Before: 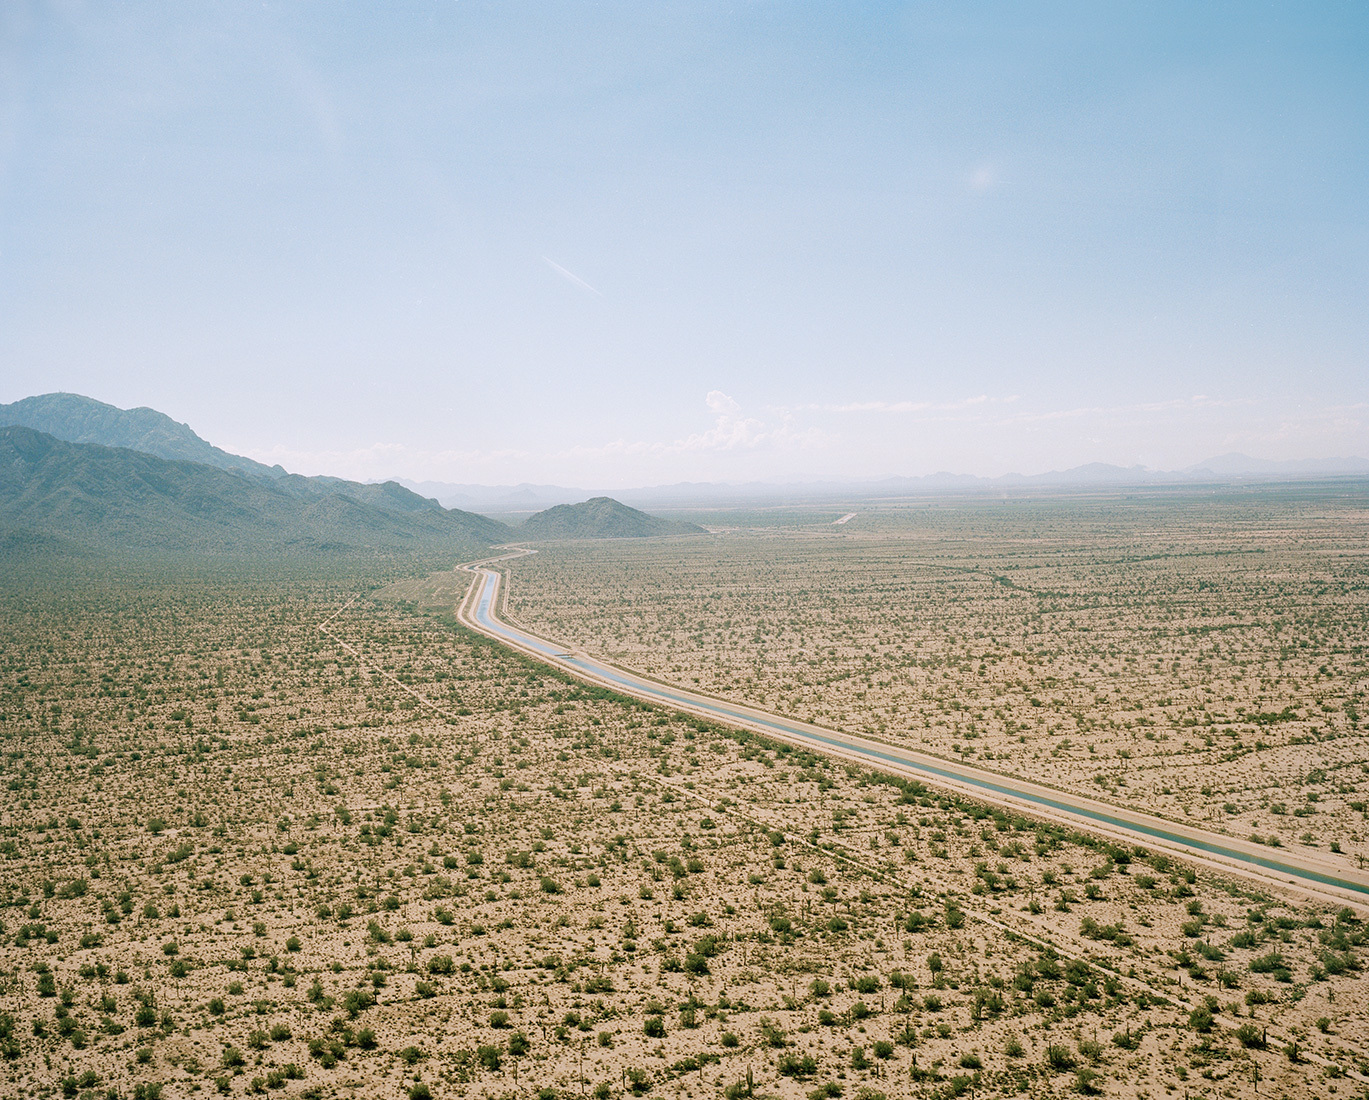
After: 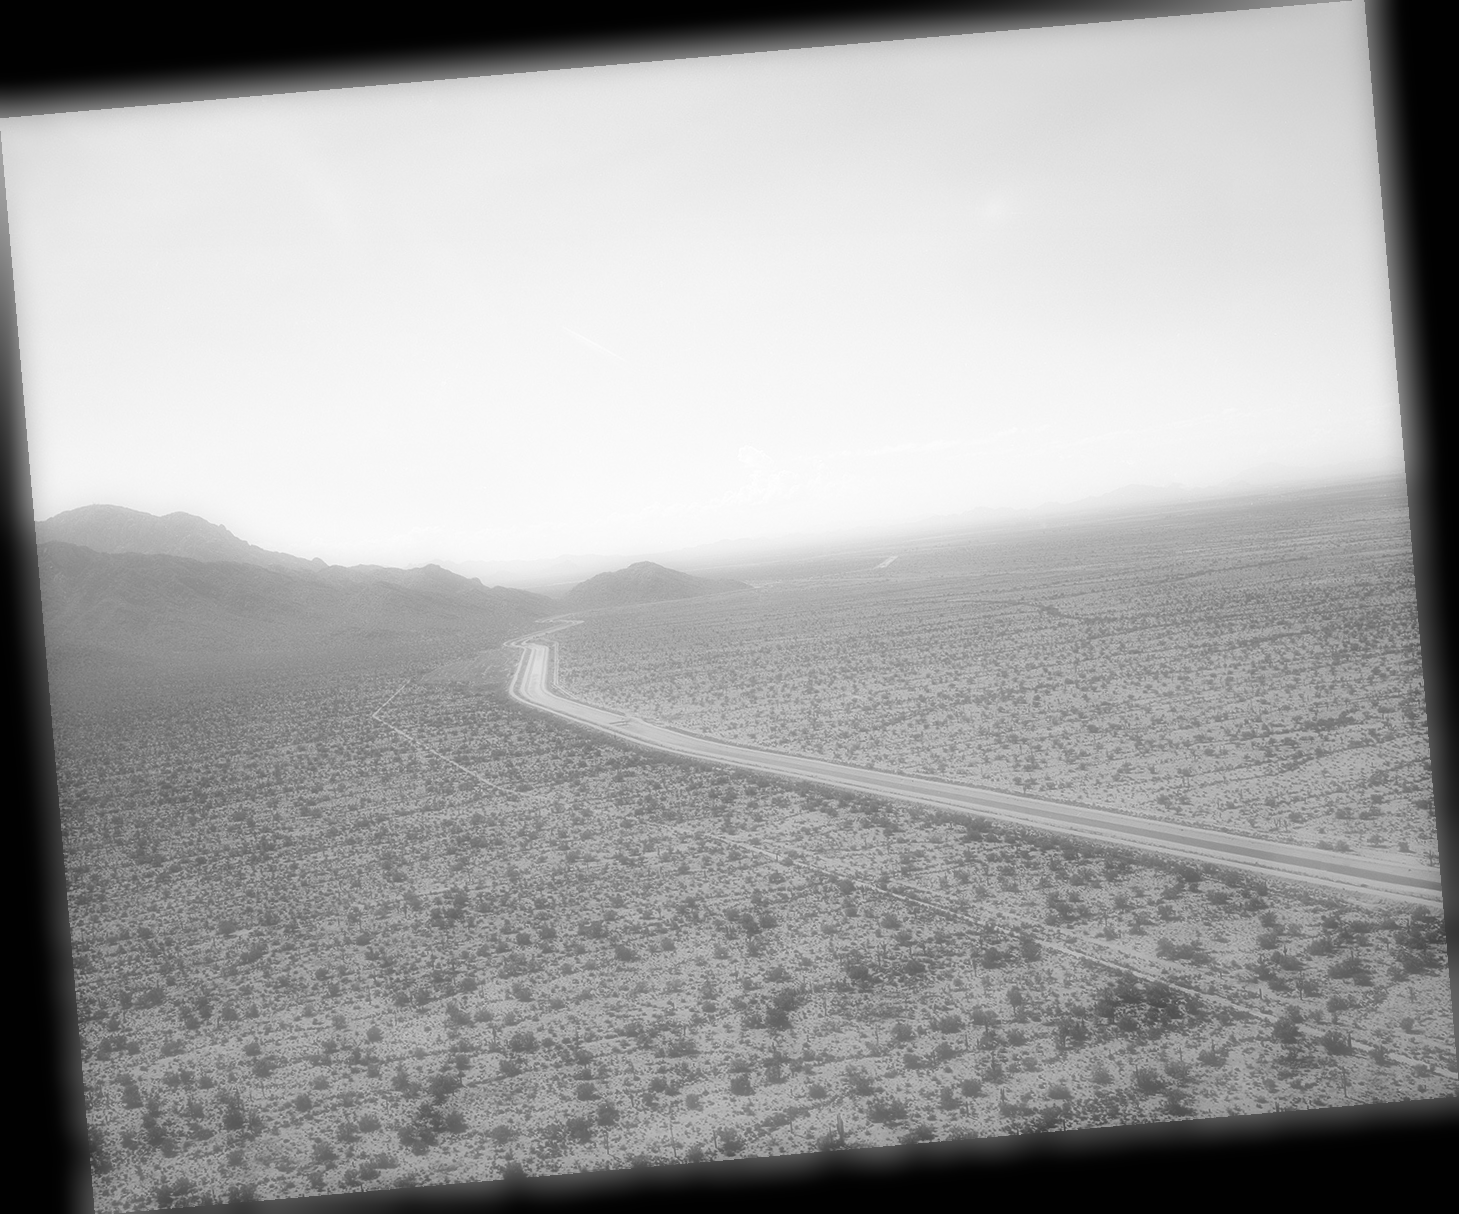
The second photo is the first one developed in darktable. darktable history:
color calibration: output gray [0.246, 0.254, 0.501, 0], gray › normalize channels true, illuminant same as pipeline (D50), adaptation XYZ, x 0.346, y 0.359, gamut compression 0
rotate and perspective: rotation -4.98°, automatic cropping off
soften: on, module defaults
exposure: black level correction 0, exposure 0.3 EV, compensate highlight preservation false
